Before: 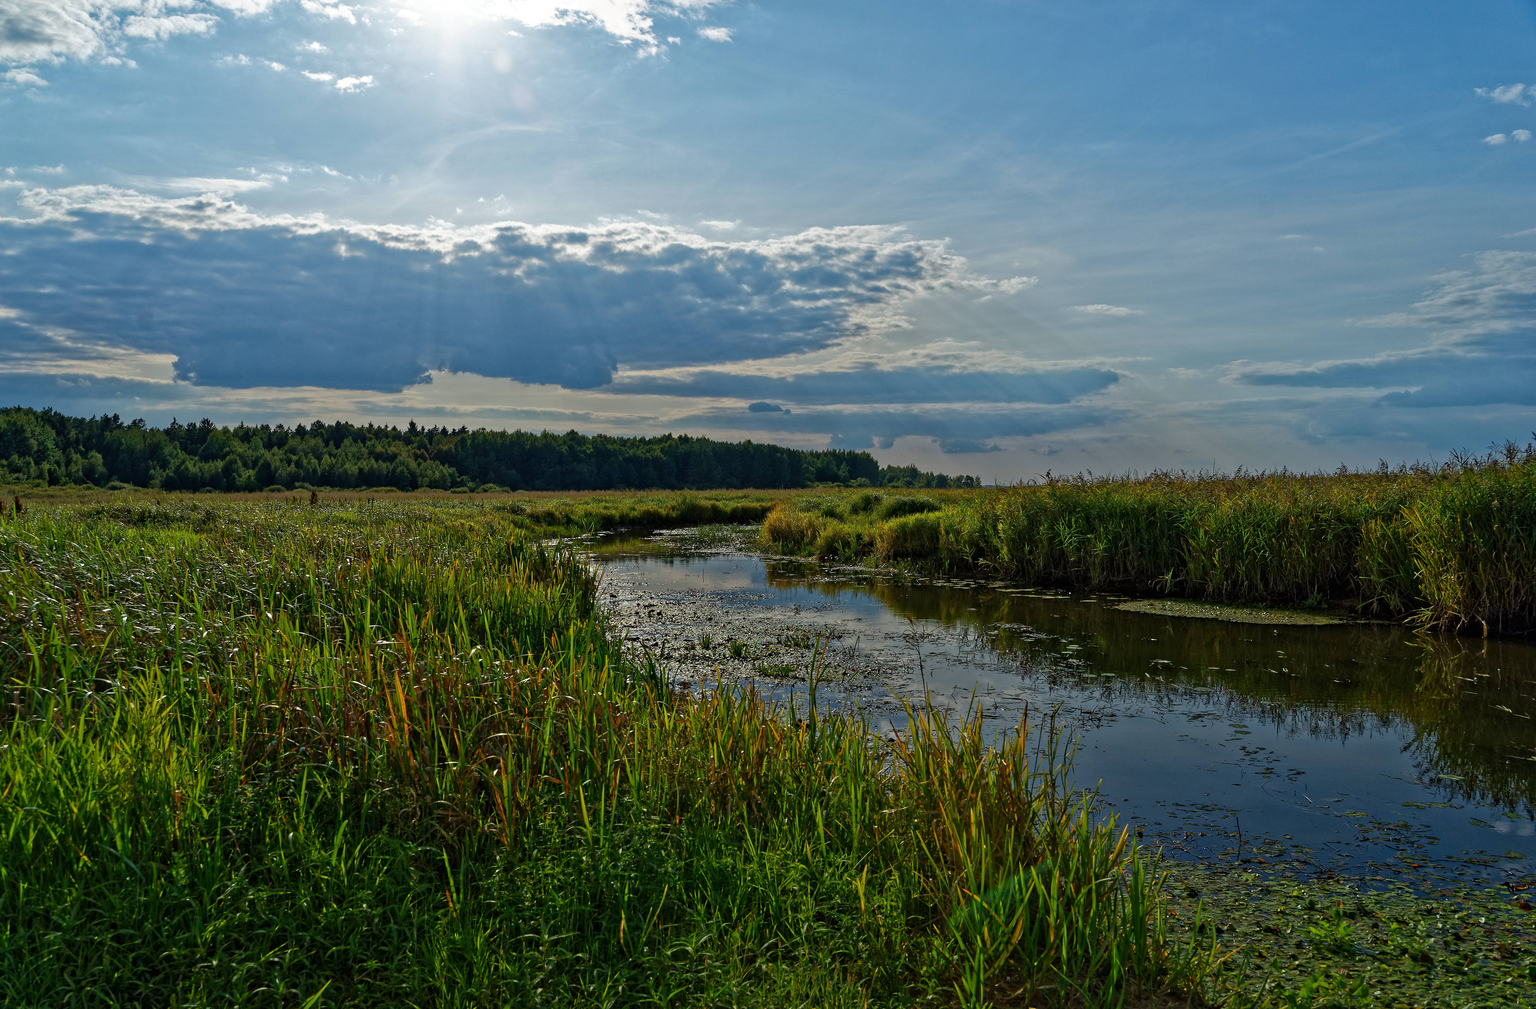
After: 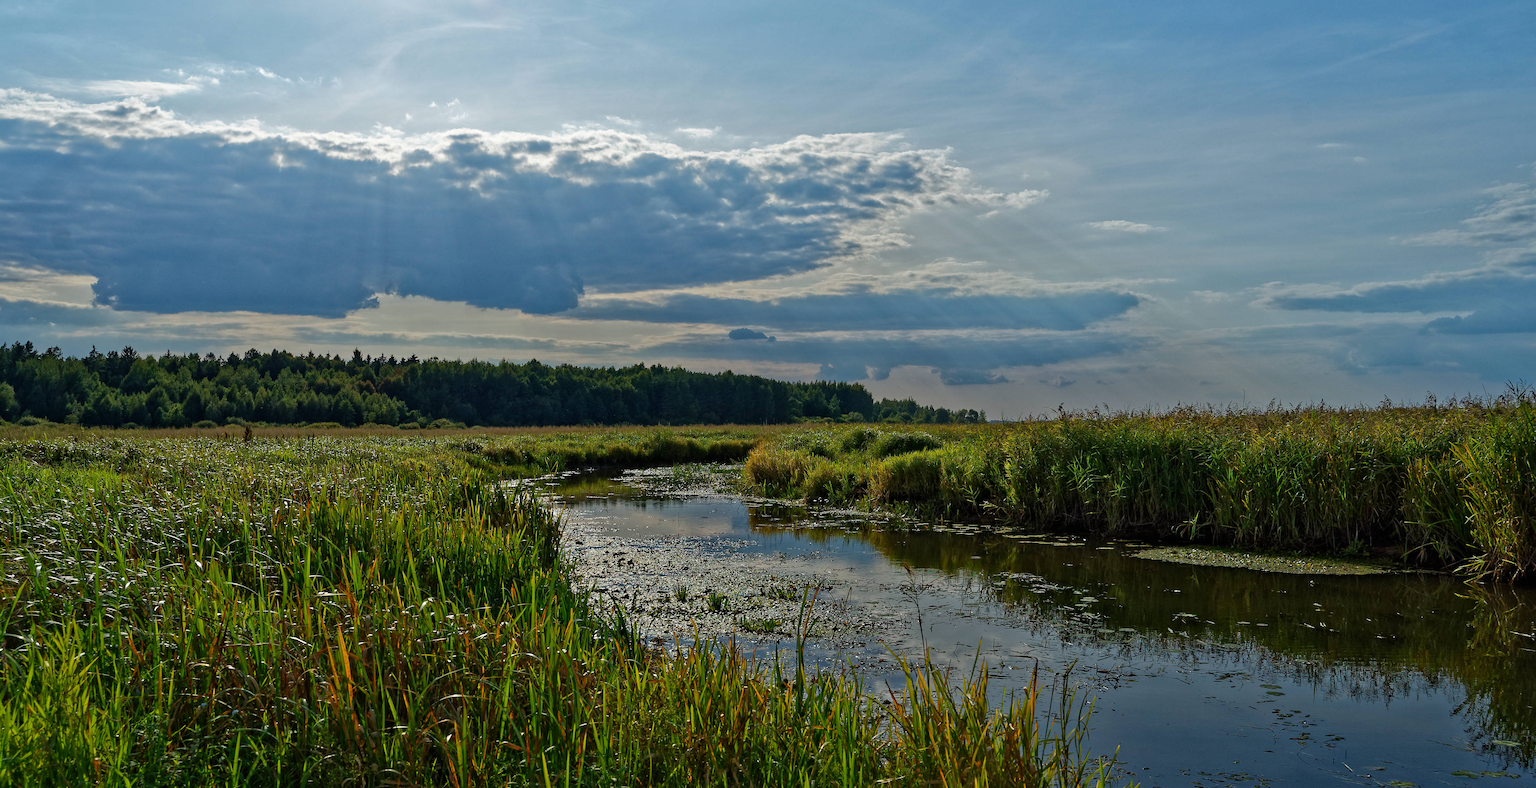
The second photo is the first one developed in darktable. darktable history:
tone equalizer: on, module defaults
crop: left 5.87%, top 10.449%, right 3.746%, bottom 18.874%
